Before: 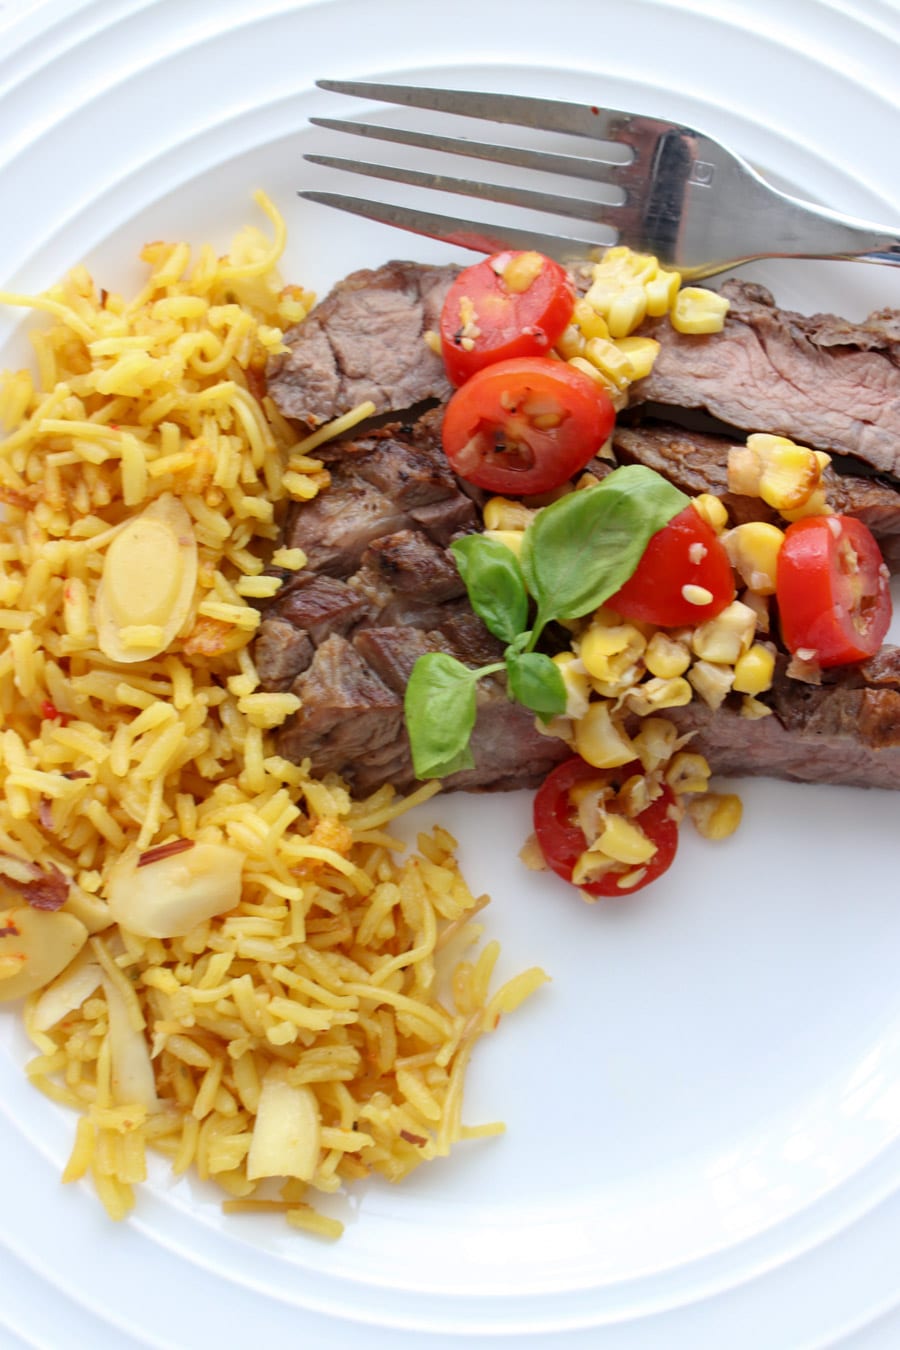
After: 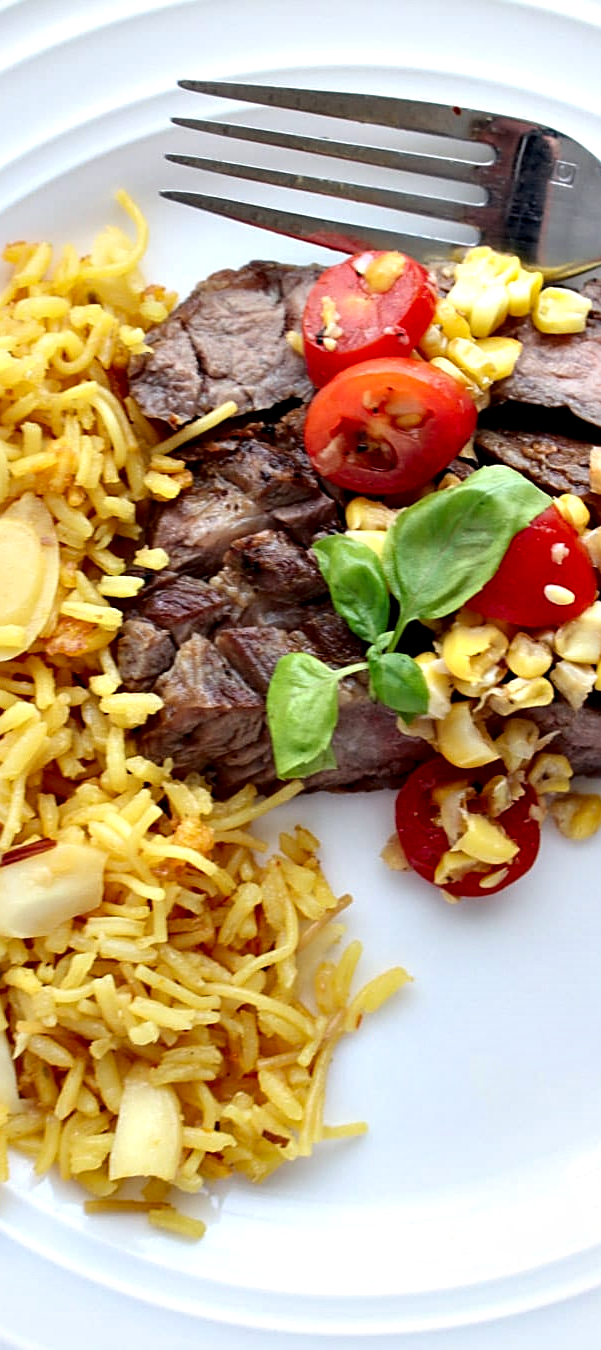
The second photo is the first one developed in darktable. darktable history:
crop: left 15.363%, right 17.847%
sharpen: on, module defaults
contrast equalizer: y [[0.6 ×6], [0.55 ×6], [0 ×6], [0 ×6], [0 ×6]]
